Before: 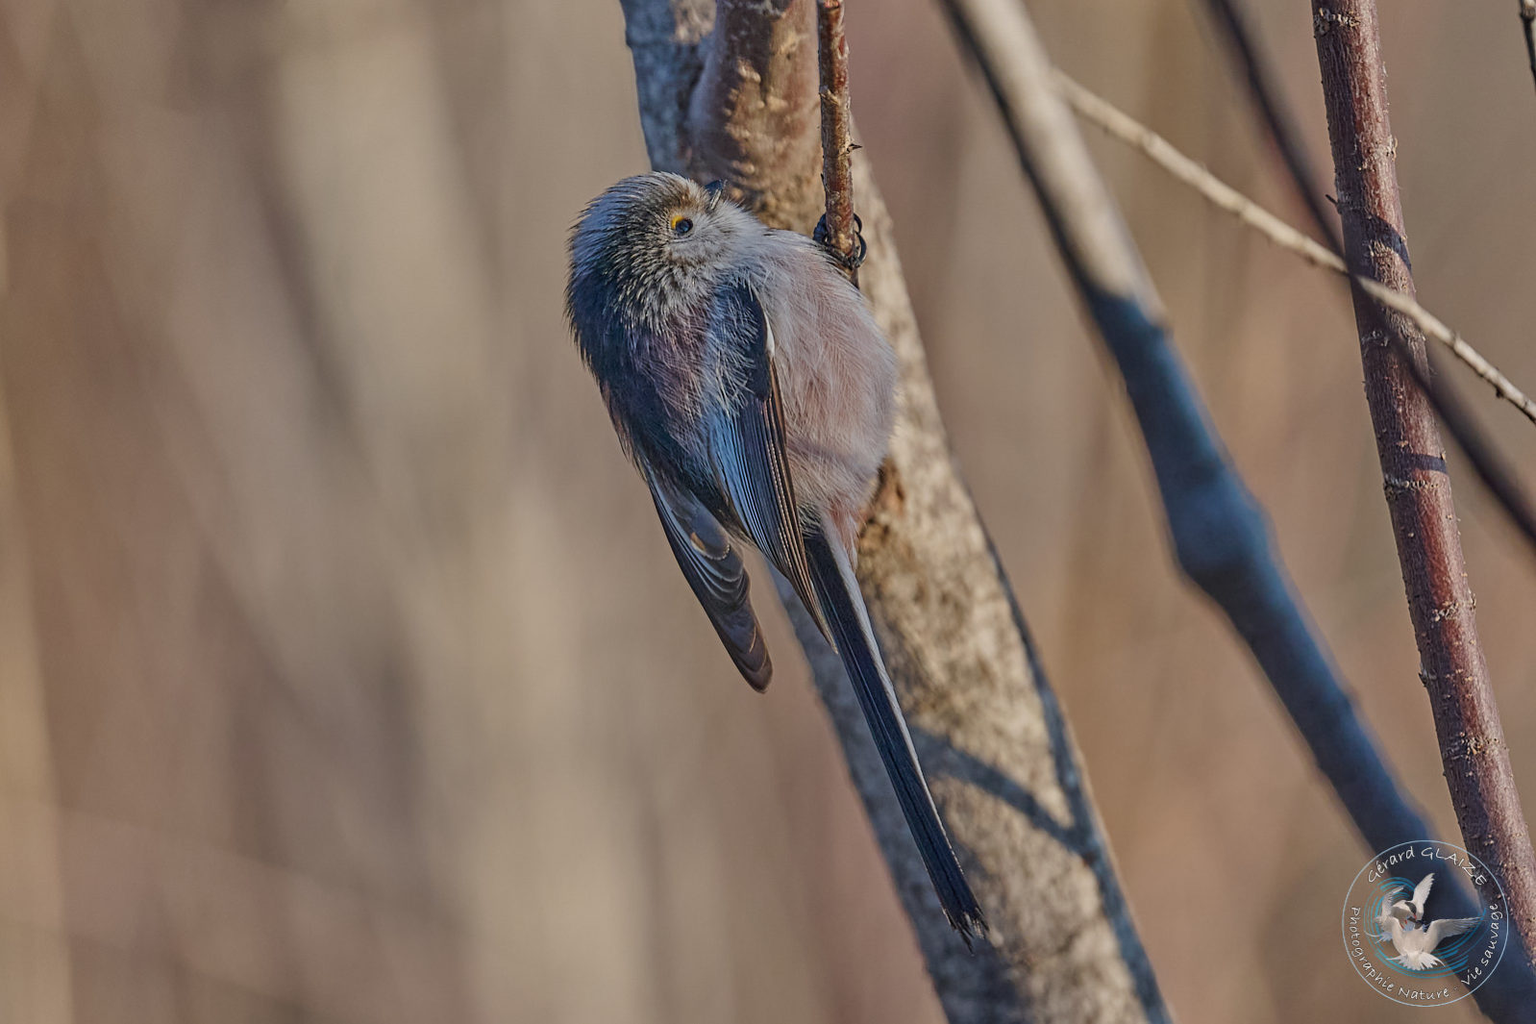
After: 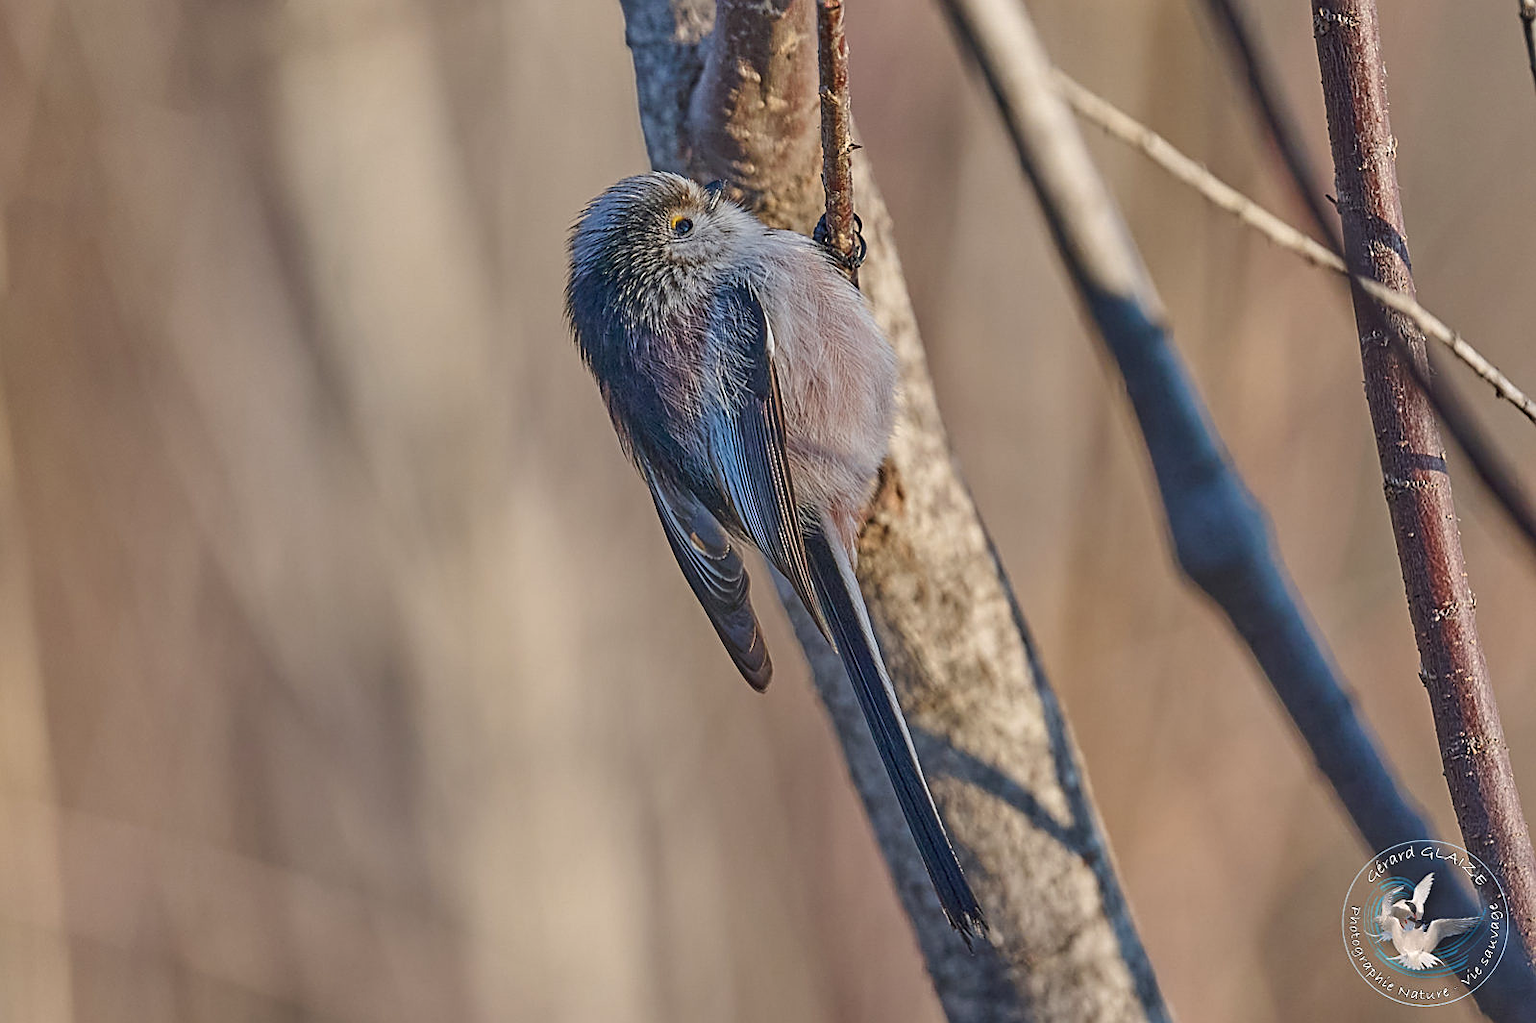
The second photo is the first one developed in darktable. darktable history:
sharpen: on, module defaults
exposure: black level correction 0, exposure 0.691 EV, compensate exposure bias true, compensate highlight preservation false
tone equalizer: -8 EV 0.253 EV, -7 EV 0.438 EV, -6 EV 0.449 EV, -5 EV 0.23 EV, -3 EV -0.283 EV, -2 EV -0.42 EV, -1 EV -0.425 EV, +0 EV -0.226 EV
